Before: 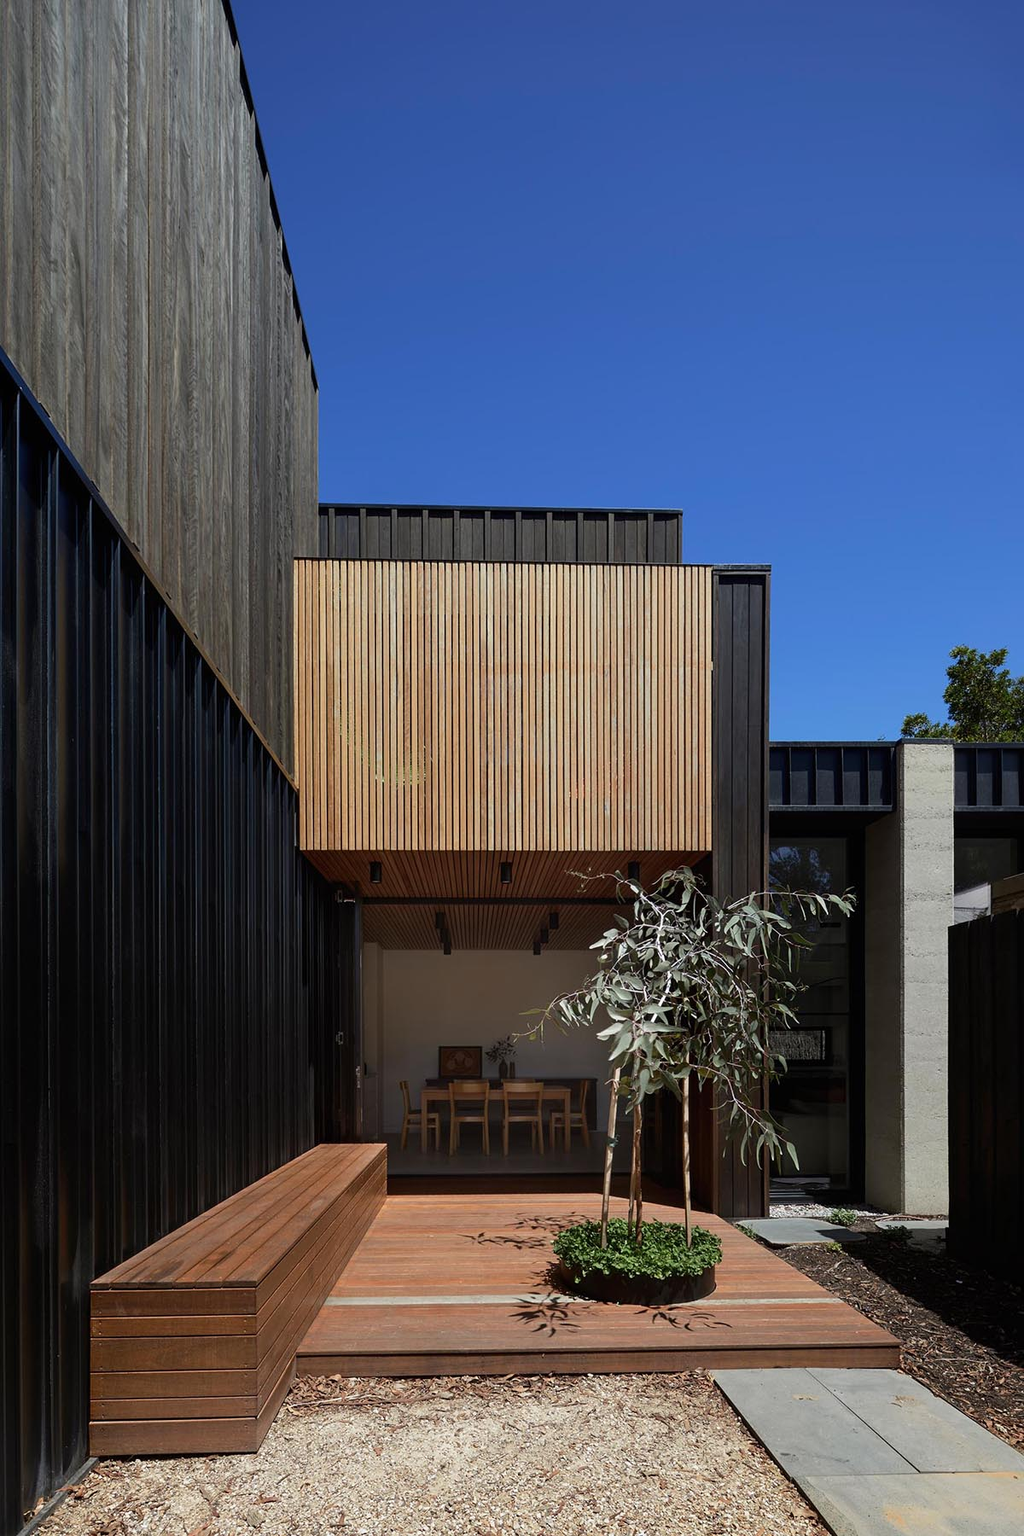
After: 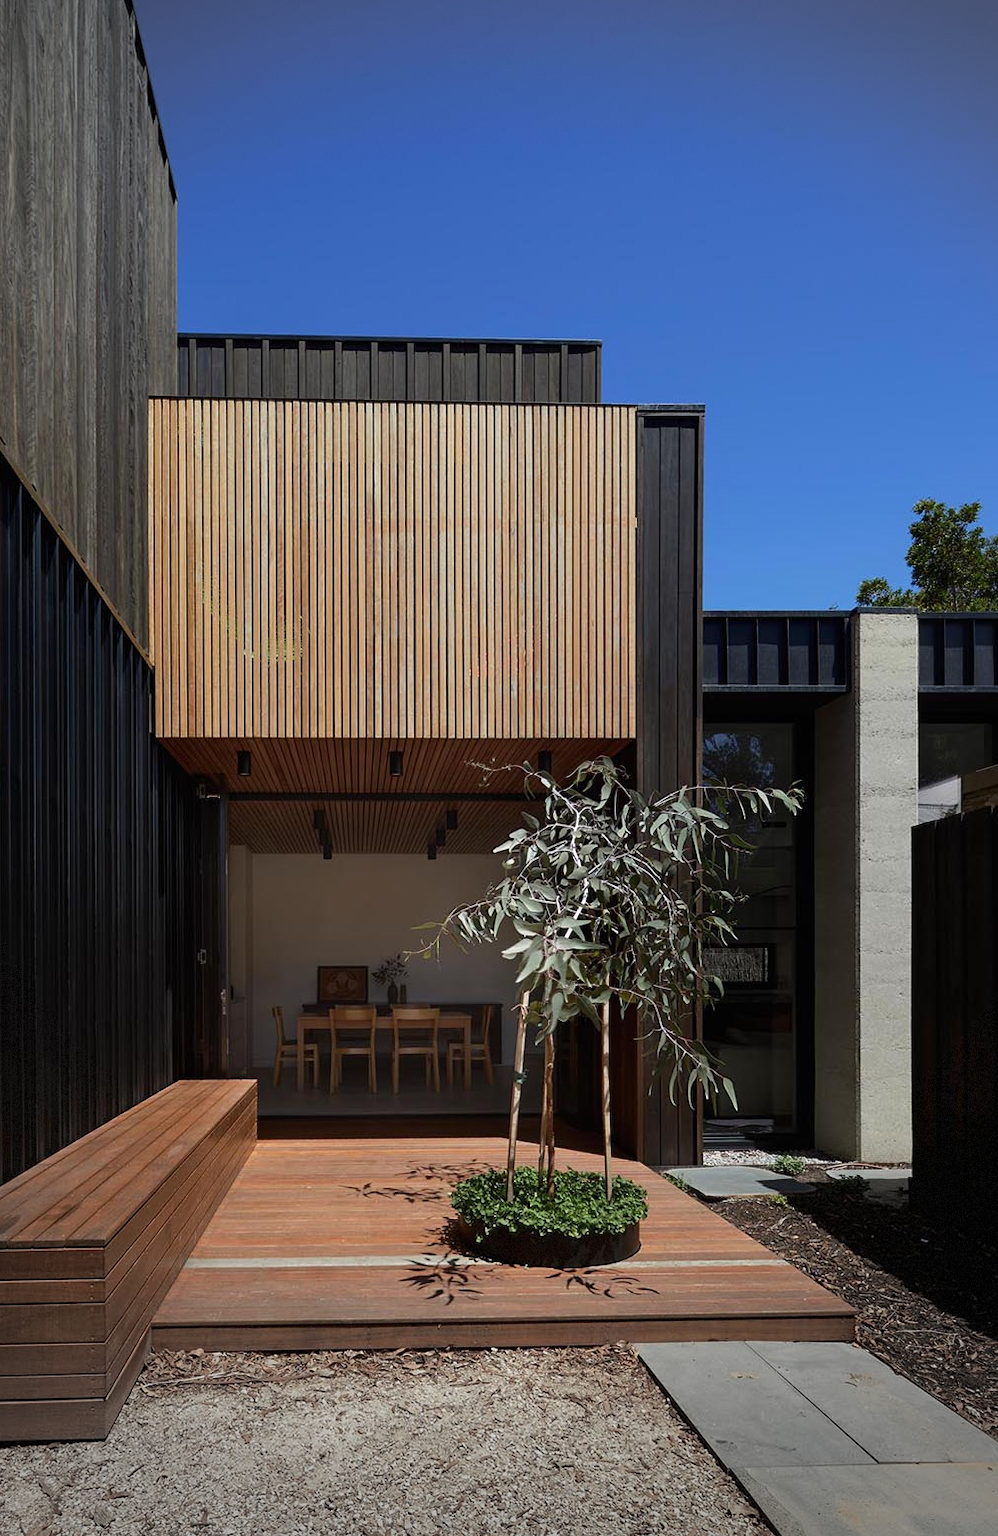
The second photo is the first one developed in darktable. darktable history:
crop: left 16.262%, top 14.201%
tone equalizer: mask exposure compensation -0.497 EV
vignetting: fall-off start 75.08%, center (0.036, -0.091), width/height ratio 1.082, dithering 8-bit output, unbound false
